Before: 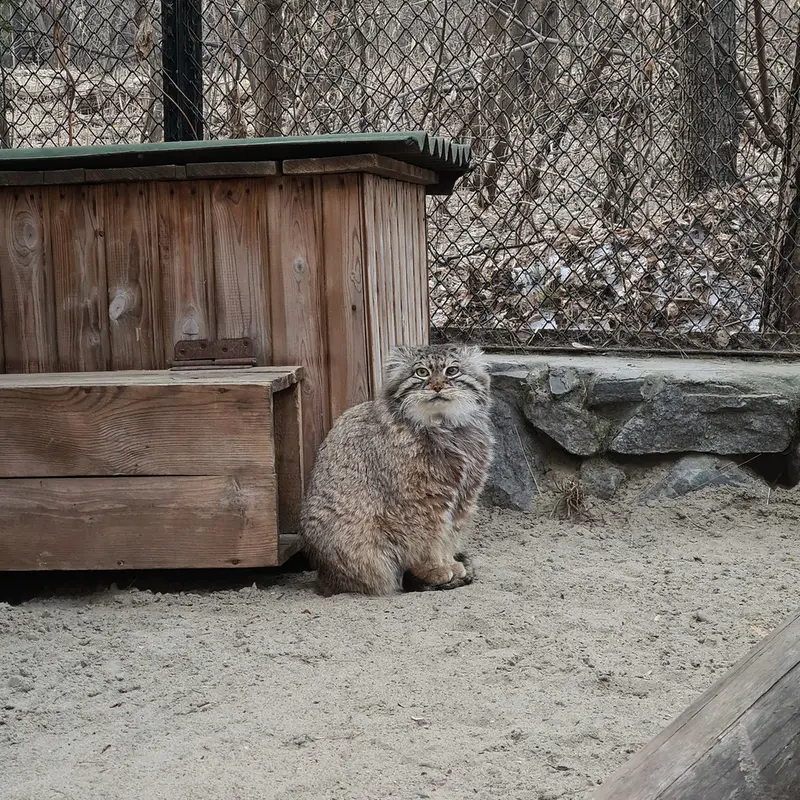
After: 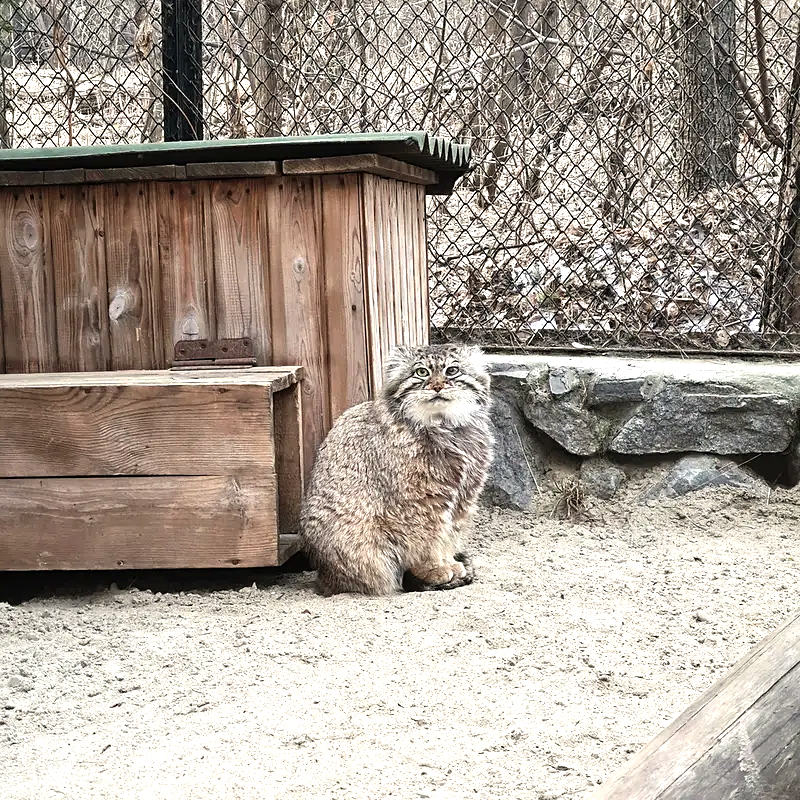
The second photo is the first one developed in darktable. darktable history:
sharpen: amount 0.2
color correction: highlights a* 0.816, highlights b* 2.78, saturation 1.1
color balance: input saturation 80.07%
levels: levels [0, 0.352, 0.703]
